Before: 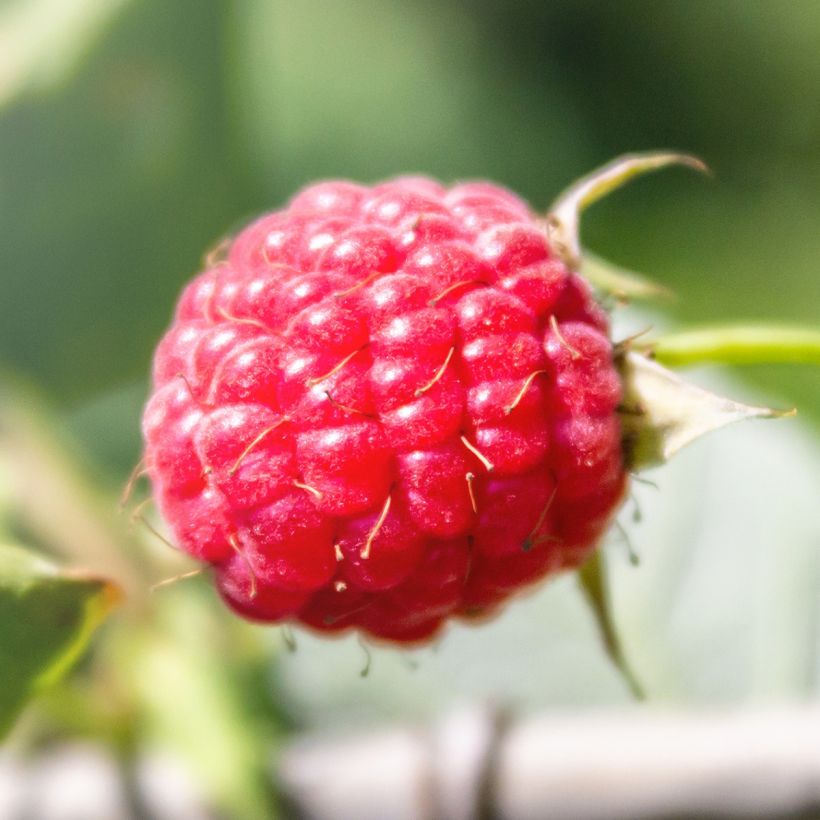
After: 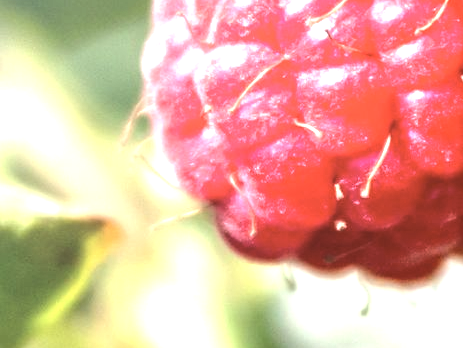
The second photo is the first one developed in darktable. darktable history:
crop: top 44.131%, right 43.511%, bottom 13.328%
contrast brightness saturation: contrast 0.057, brightness -0.01, saturation -0.223
exposure: black level correction 0, exposure 1.2 EV, compensate highlight preservation false
tone curve: curves: ch0 [(0, 0) (0.003, 0.006) (0.011, 0.01) (0.025, 0.017) (0.044, 0.029) (0.069, 0.043) (0.1, 0.064) (0.136, 0.091) (0.177, 0.128) (0.224, 0.162) (0.277, 0.206) (0.335, 0.258) (0.399, 0.324) (0.468, 0.404) (0.543, 0.499) (0.623, 0.595) (0.709, 0.693) (0.801, 0.786) (0.898, 0.883) (1, 1)], color space Lab, linked channels, preserve colors none
